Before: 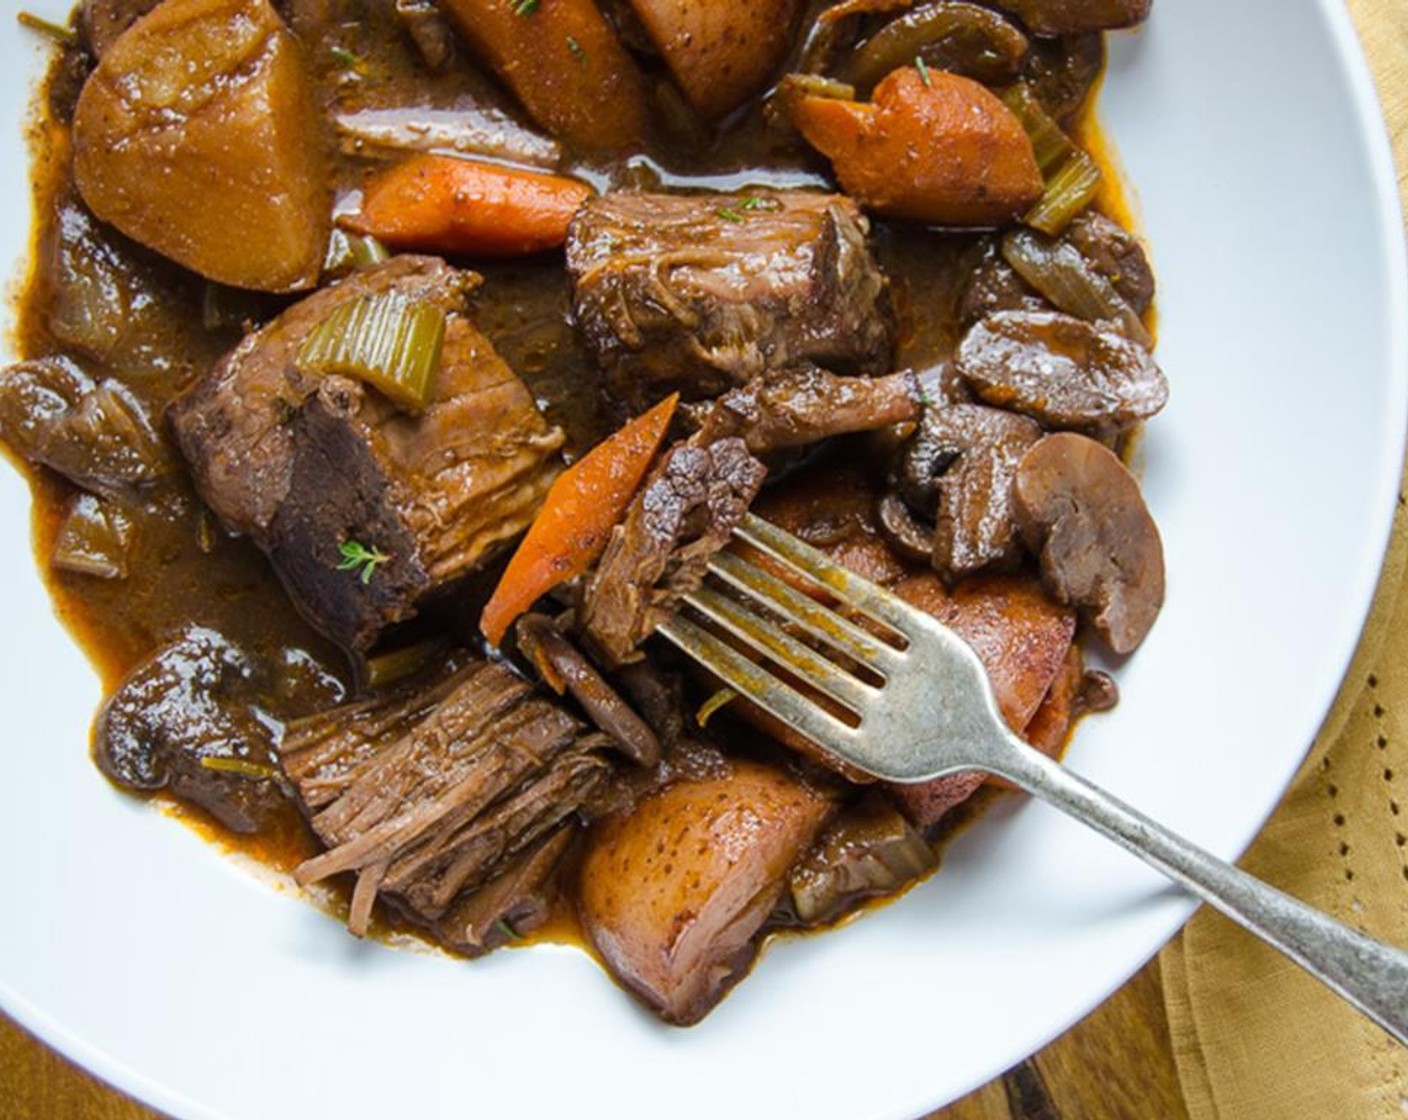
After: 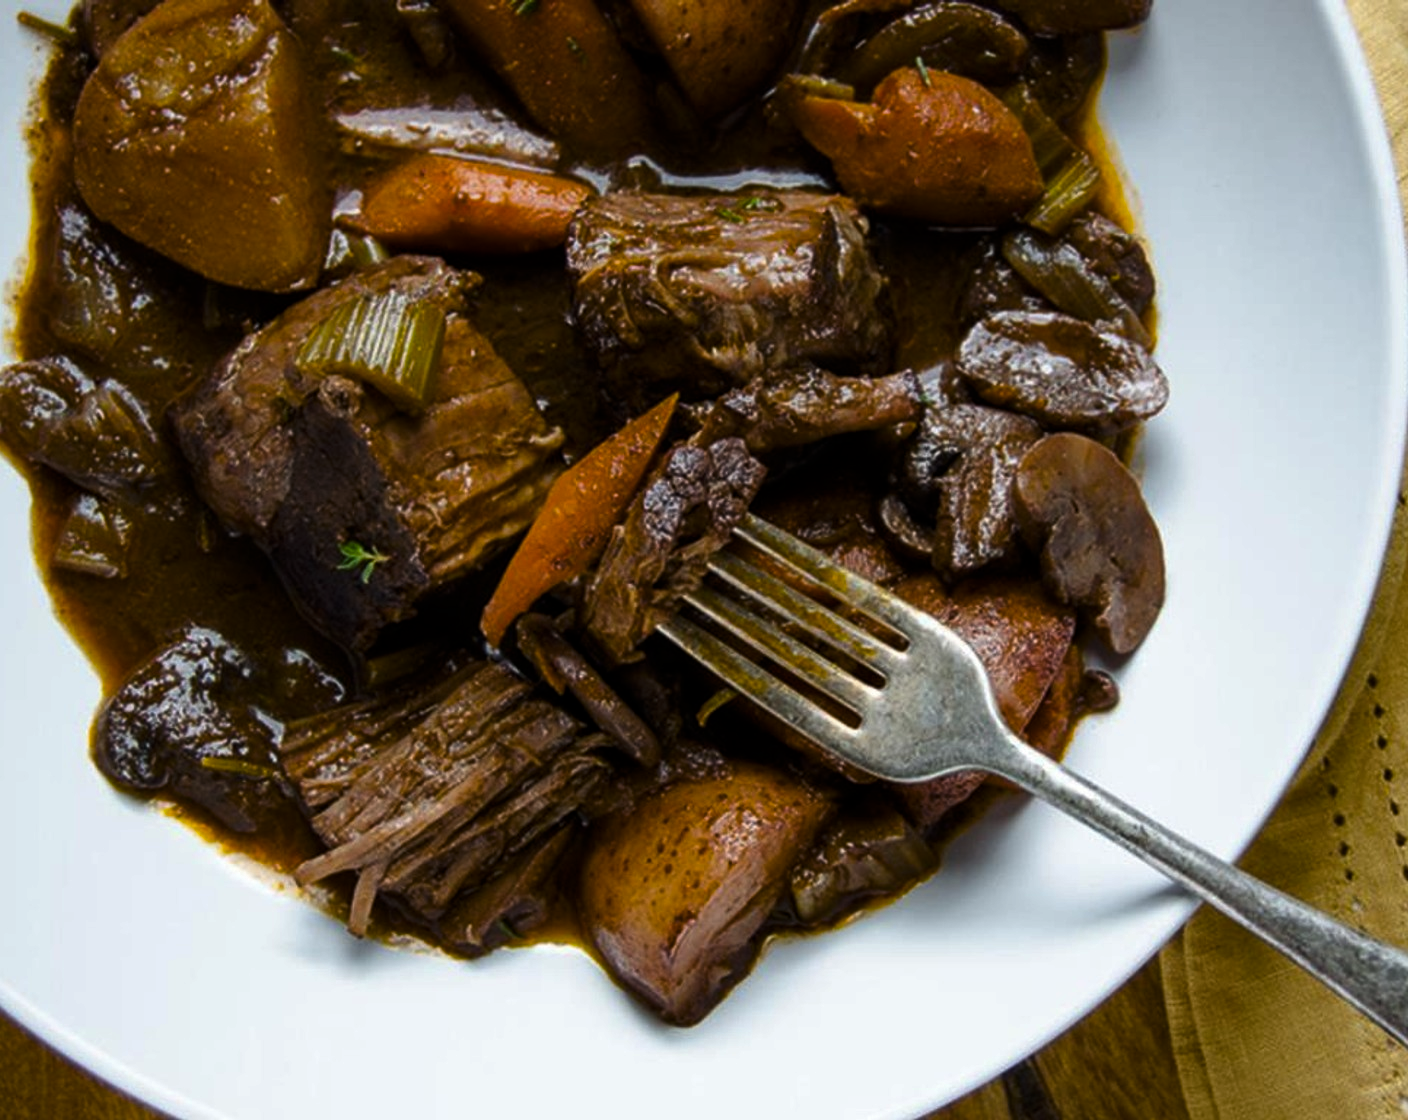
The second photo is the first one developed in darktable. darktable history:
levels: levels [0, 0.618, 1]
color balance rgb: linear chroma grading › shadows 31.418%, linear chroma grading › global chroma -1.584%, linear chroma grading › mid-tones 3.636%, perceptual saturation grading › global saturation 25.499%
